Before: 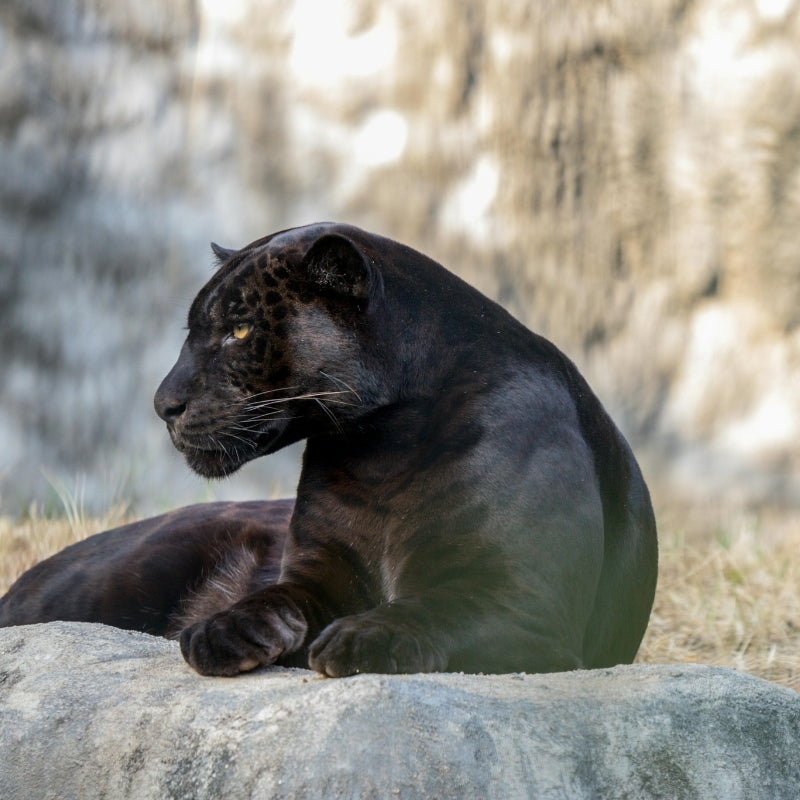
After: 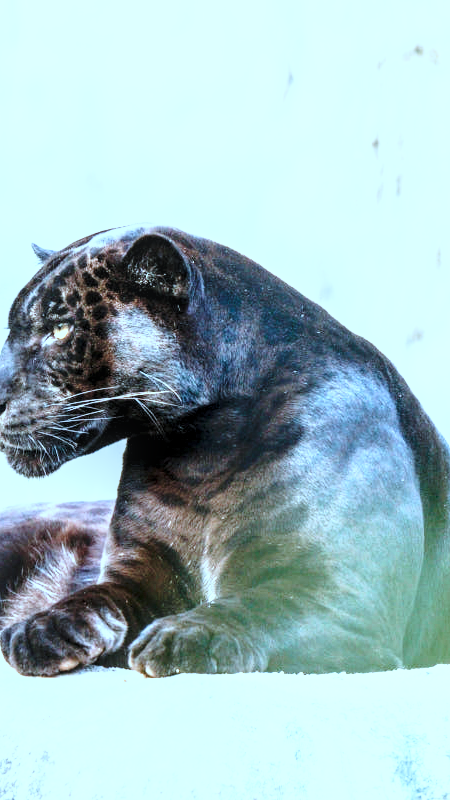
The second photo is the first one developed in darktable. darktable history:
crop and rotate: left 22.516%, right 21.234%
levels: levels [0.016, 0.5, 0.996]
local contrast: on, module defaults
base curve: curves: ch0 [(0, 0) (0.026, 0.03) (0.109, 0.232) (0.351, 0.748) (0.669, 0.968) (1, 1)], preserve colors none
exposure: black level correction 0, exposure 1.45 EV, compensate exposure bias true, compensate highlight preservation false
color correction: highlights a* -9.73, highlights b* -21.22
